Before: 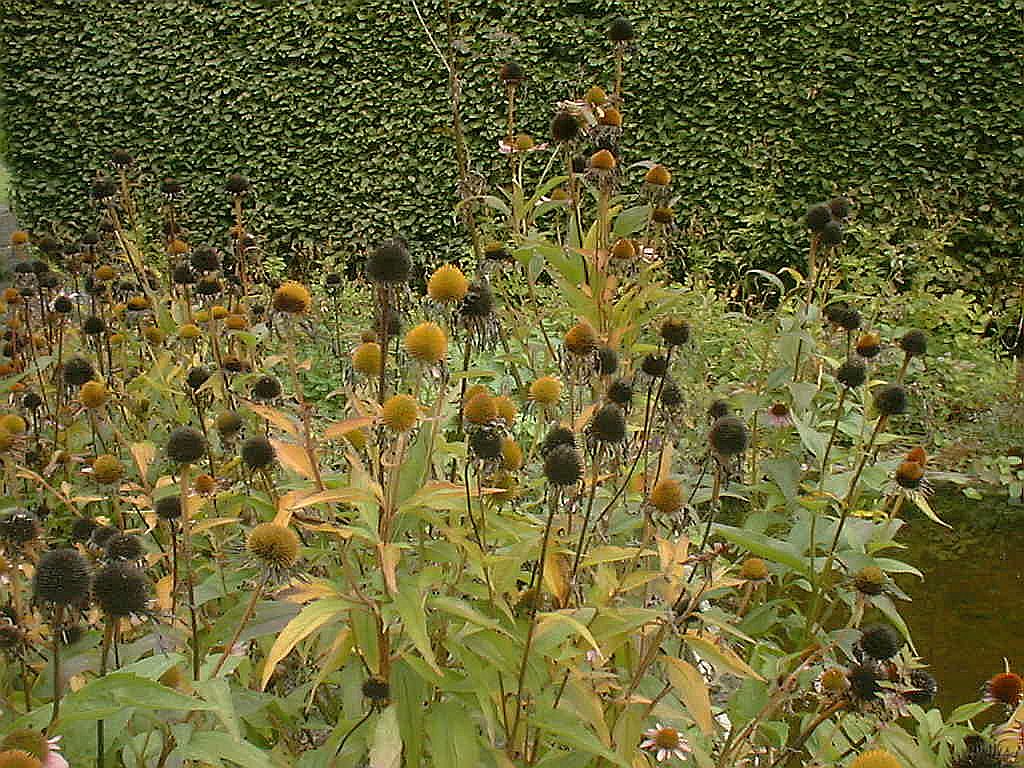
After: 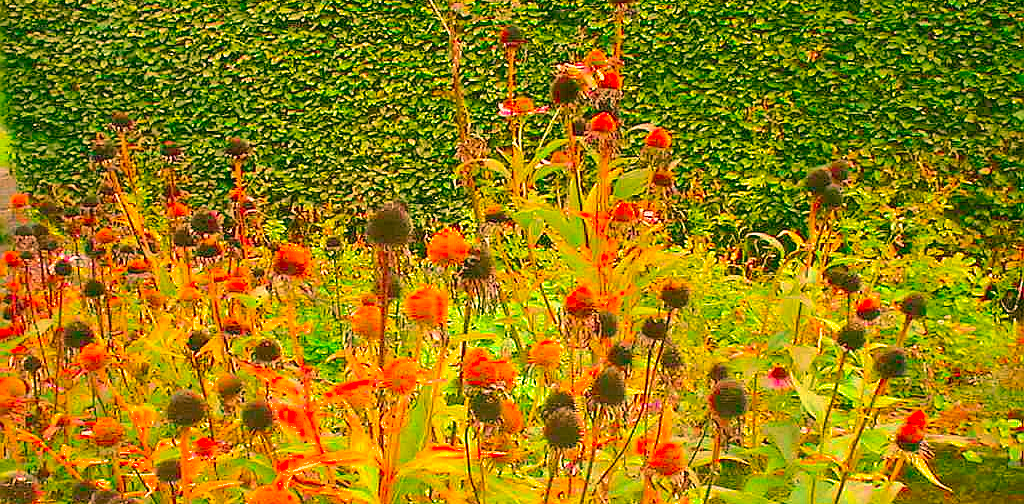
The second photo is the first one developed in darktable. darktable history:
shadows and highlights: on, module defaults
color contrast: green-magenta contrast 1.73, blue-yellow contrast 1.15
crop and rotate: top 4.848%, bottom 29.503%
white balance: red 1.127, blue 0.943
contrast brightness saturation: contrast 0.2, brightness 0.2, saturation 0.8
exposure: black level correction 0, exposure 0.5 EV, compensate exposure bias true, compensate highlight preservation false
